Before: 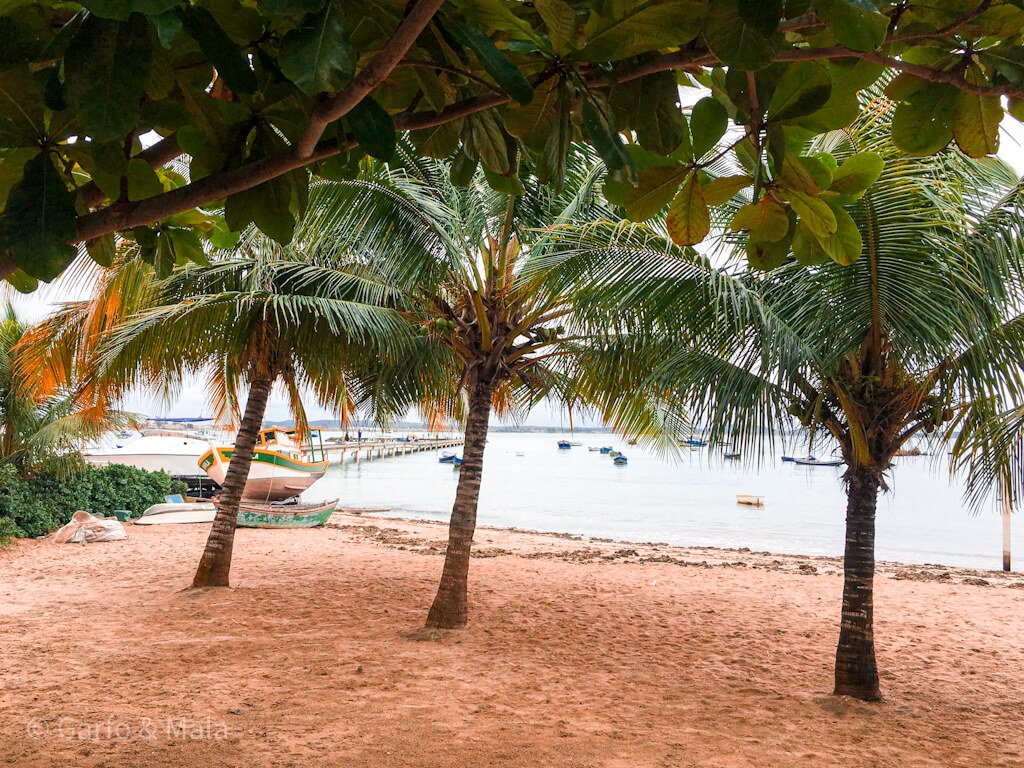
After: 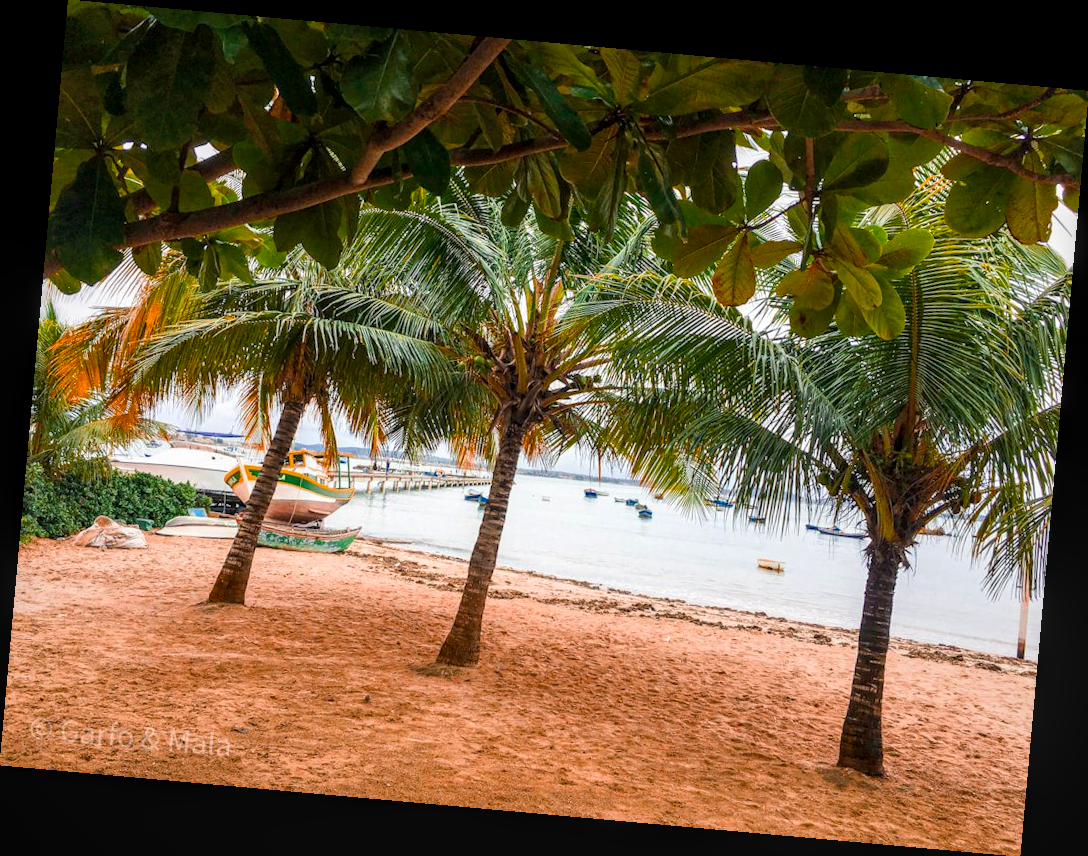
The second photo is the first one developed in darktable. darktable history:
rotate and perspective: rotation 5.12°, automatic cropping off
color balance rgb: perceptual saturation grading › global saturation 20%, global vibrance 20%
local contrast: on, module defaults
